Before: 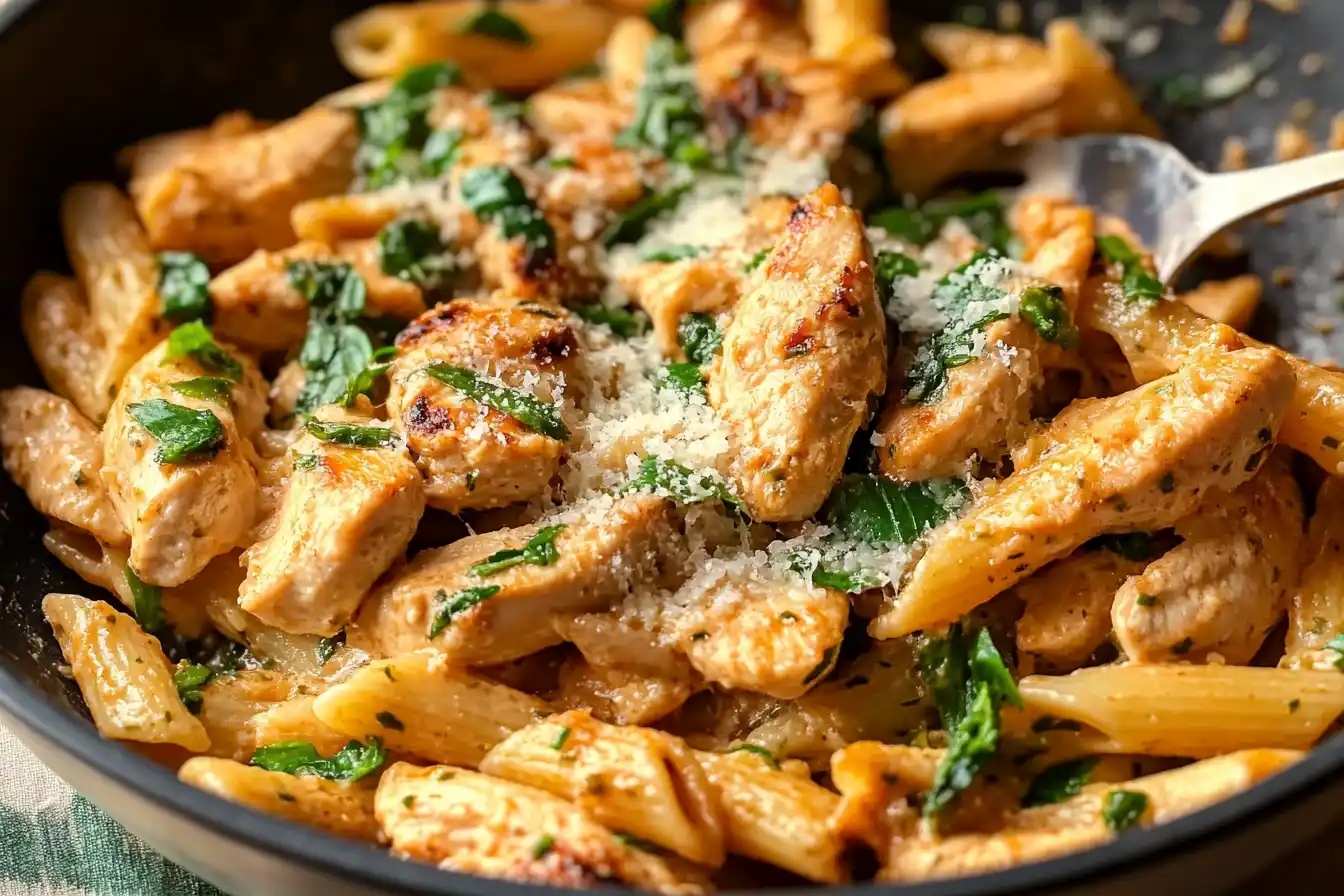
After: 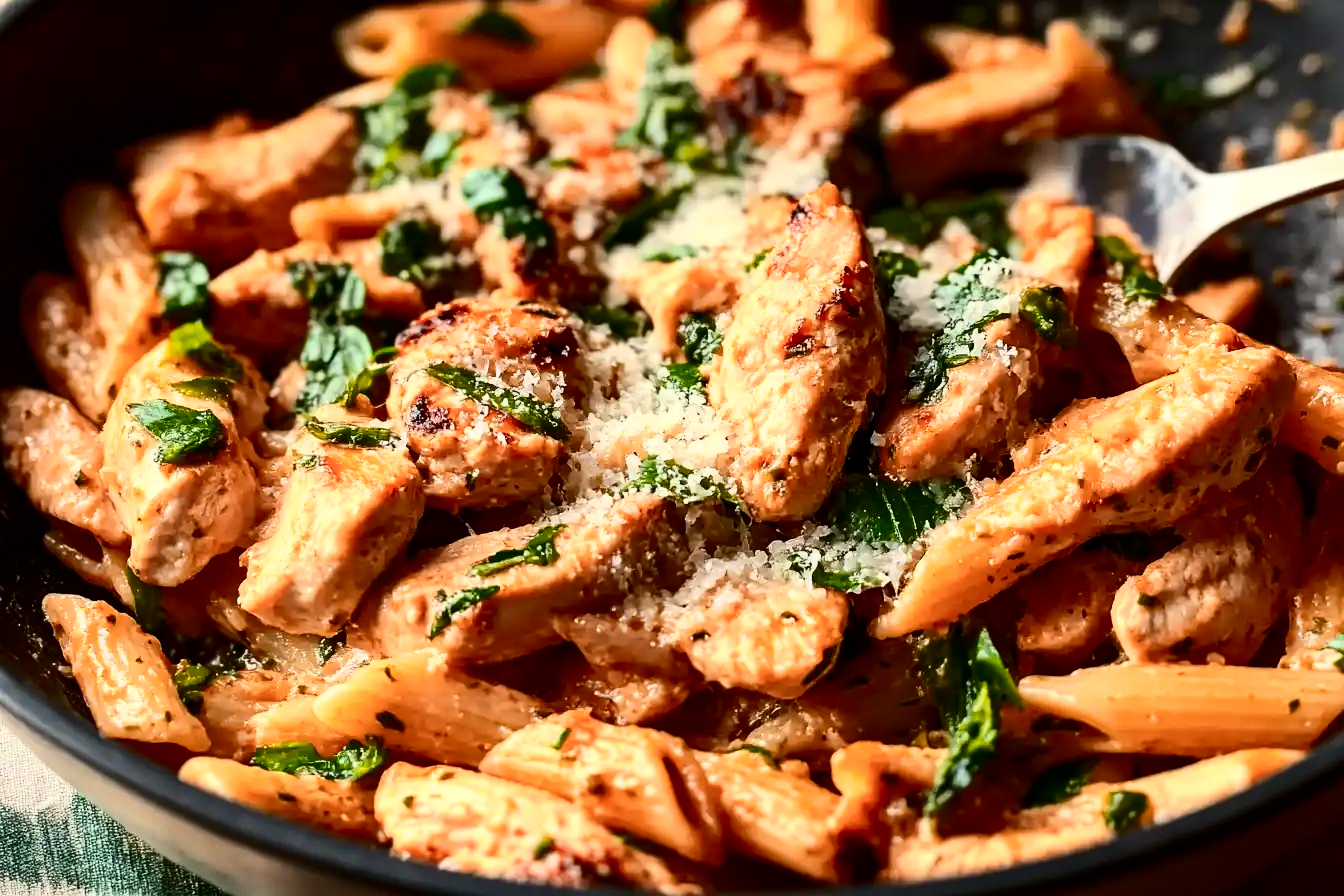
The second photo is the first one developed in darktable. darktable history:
contrast brightness saturation: contrast 0.32, brightness -0.08, saturation 0.17
color zones: curves: ch1 [(0, 0.455) (0.063, 0.455) (0.286, 0.495) (0.429, 0.5) (0.571, 0.5) (0.714, 0.5) (0.857, 0.5) (1, 0.455)]; ch2 [(0, 0.532) (0.063, 0.521) (0.233, 0.447) (0.429, 0.489) (0.571, 0.5) (0.714, 0.5) (0.857, 0.5) (1, 0.532)]
